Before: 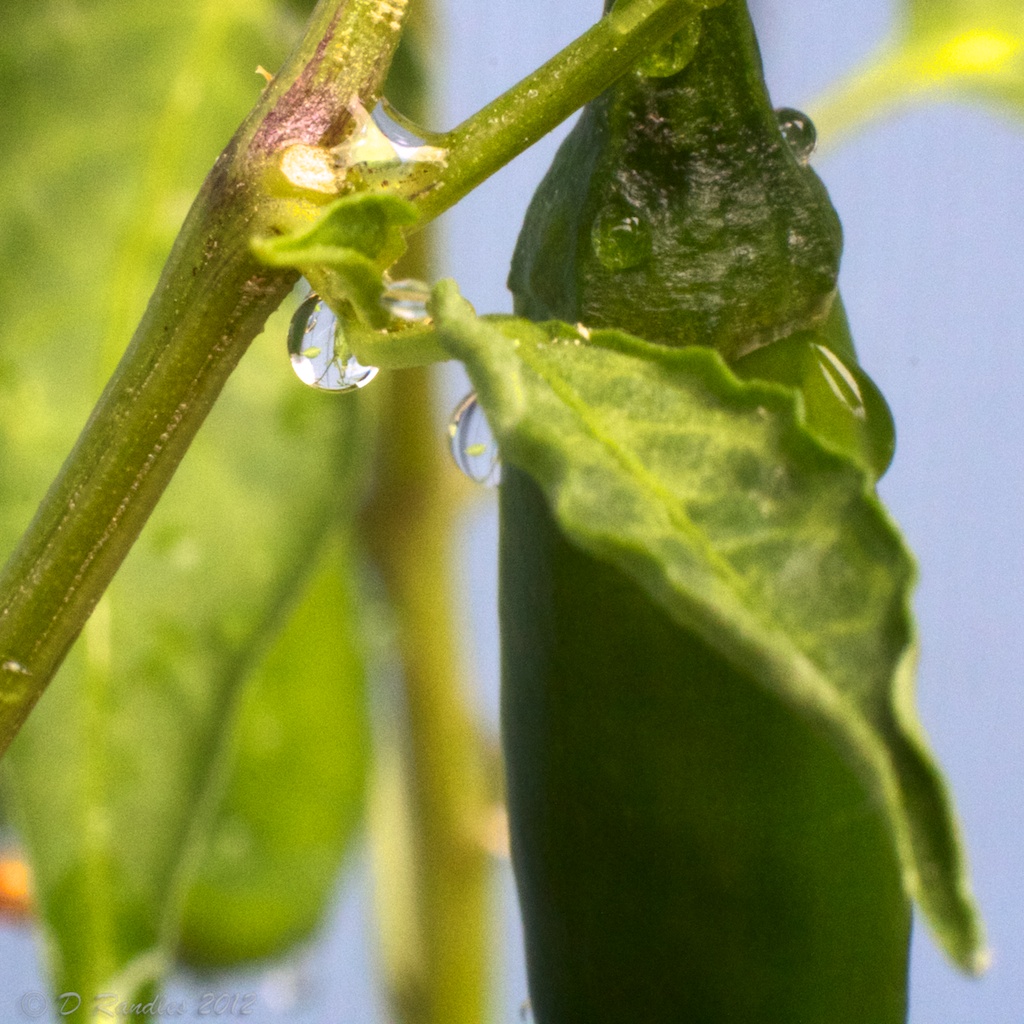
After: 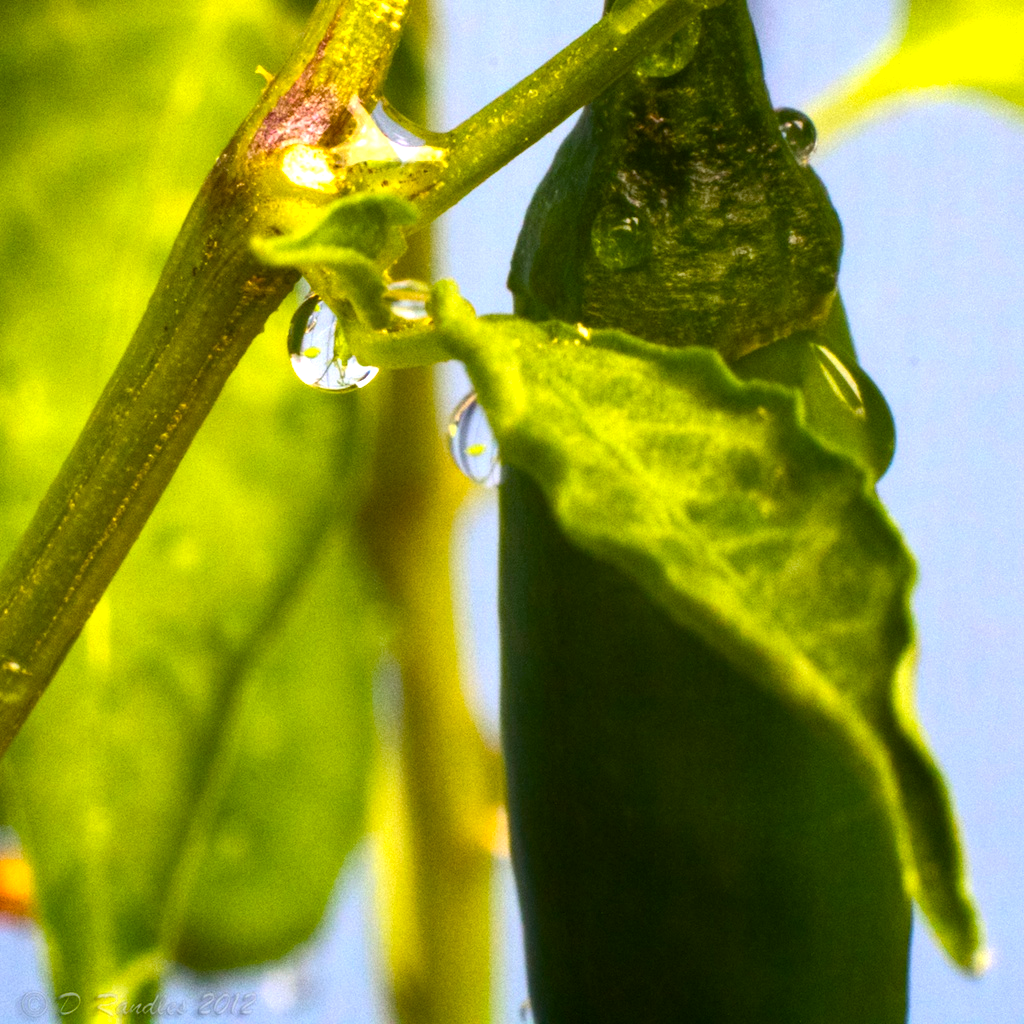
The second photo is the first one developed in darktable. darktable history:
color balance rgb: linear chroma grading › global chroma 9%, perceptual saturation grading › global saturation 36%, perceptual saturation grading › shadows 35%, perceptual brilliance grading › global brilliance 15%, perceptual brilliance grading › shadows -35%, global vibrance 15%
